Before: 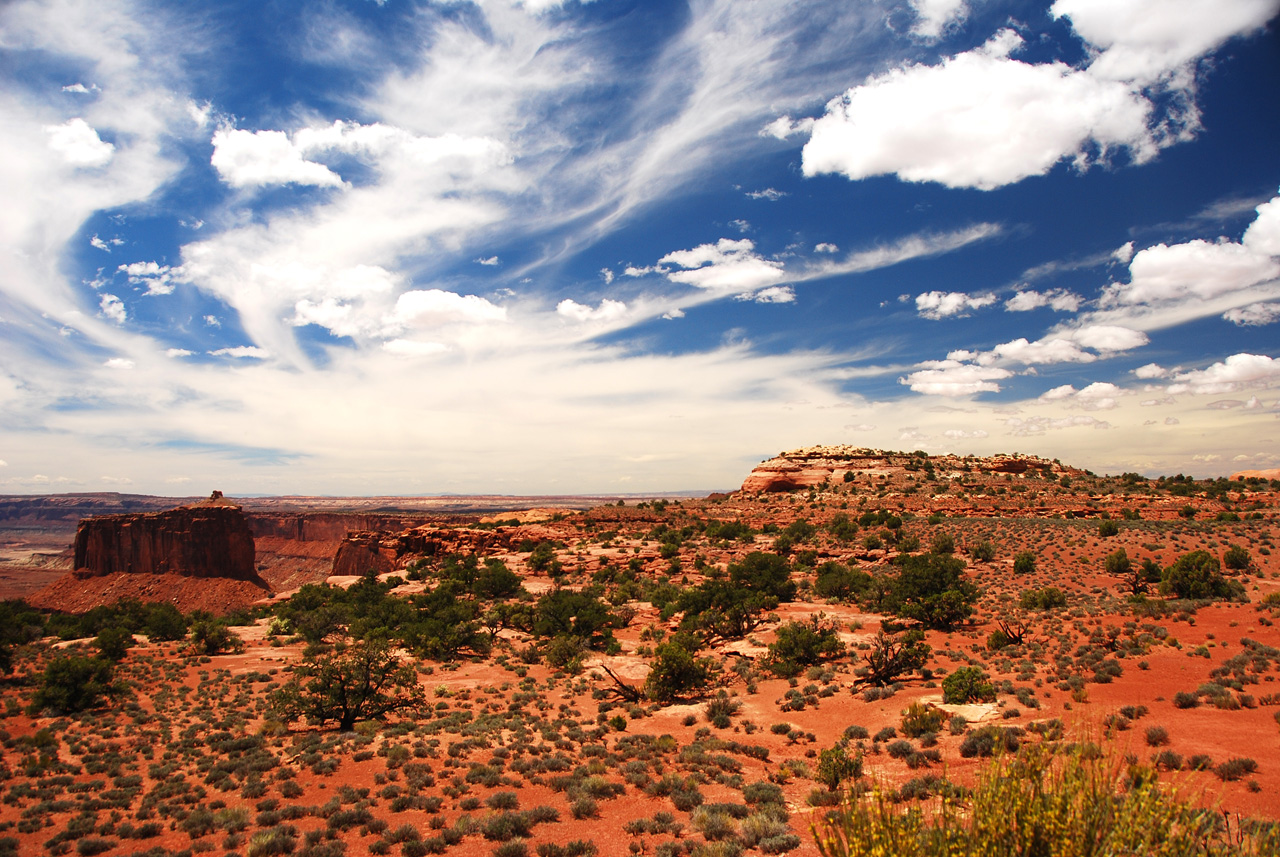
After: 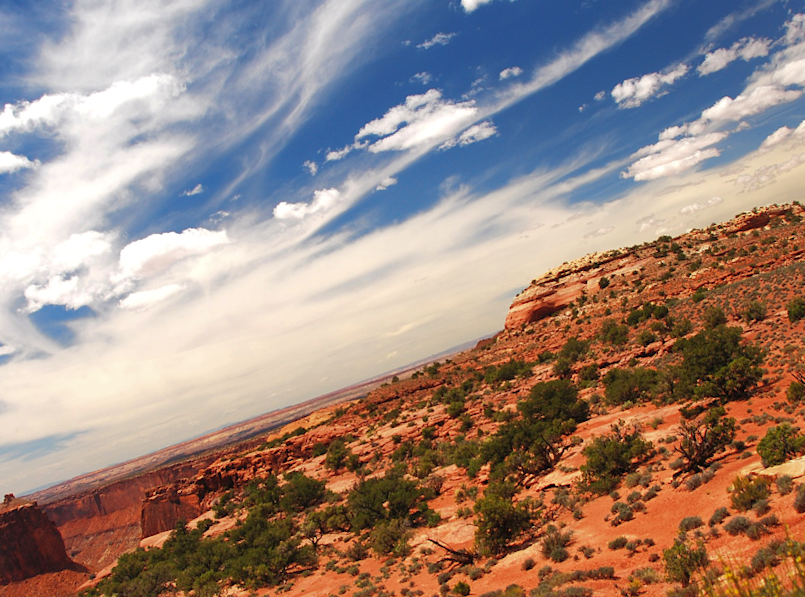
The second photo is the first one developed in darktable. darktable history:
crop and rotate: angle 18.26°, left 6.872%, right 3.967%, bottom 1.121%
shadows and highlights: on, module defaults
tone equalizer: edges refinement/feathering 500, mask exposure compensation -1.57 EV, preserve details no
